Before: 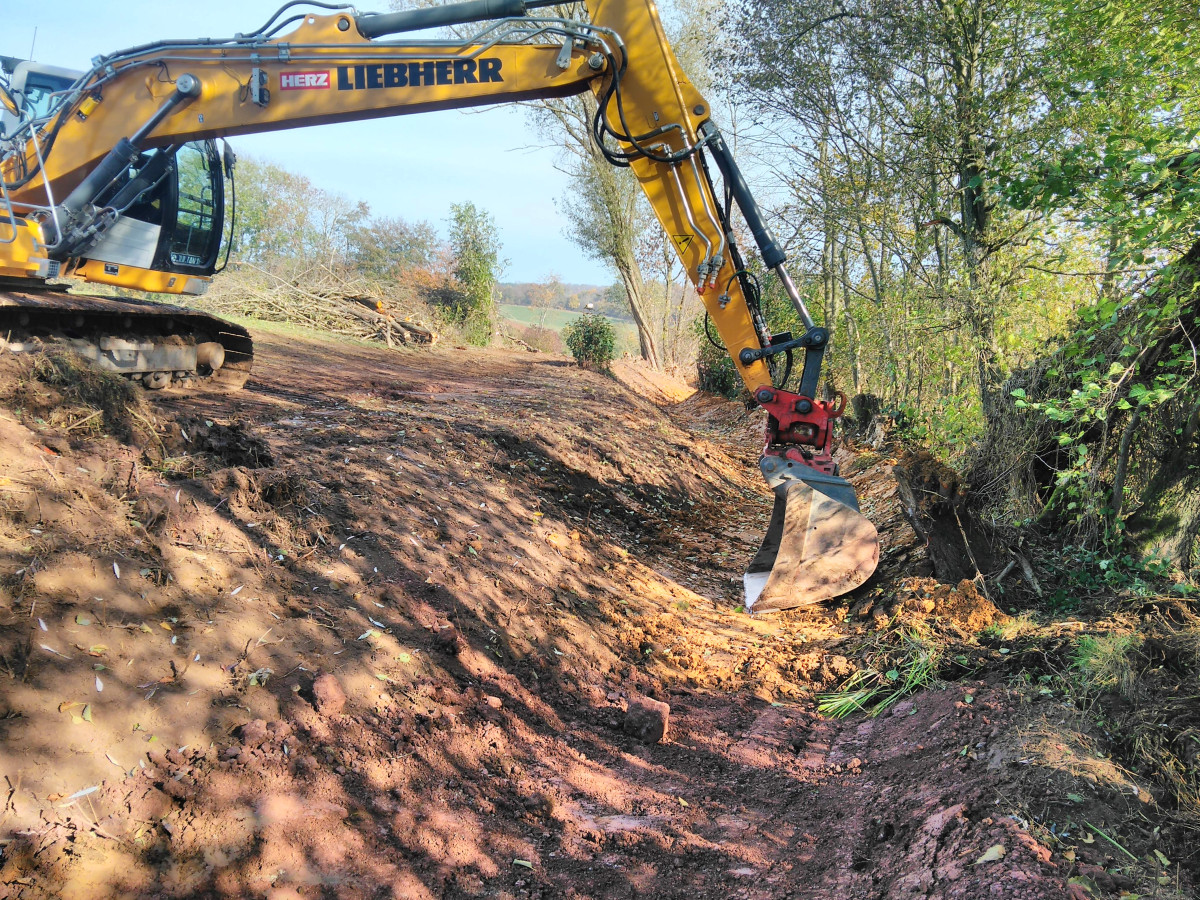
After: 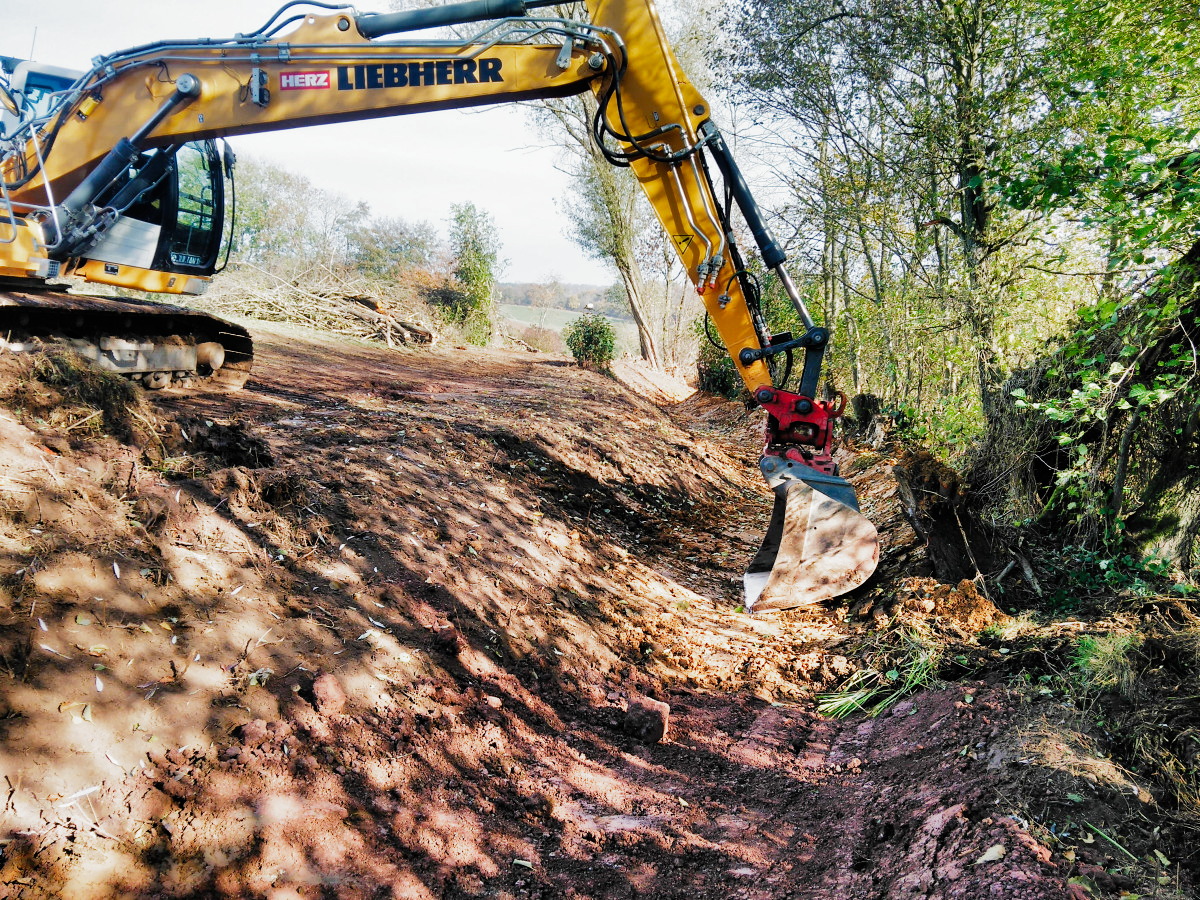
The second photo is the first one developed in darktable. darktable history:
filmic rgb: black relative exposure -6.43 EV, white relative exposure 2.43 EV, threshold 3 EV, hardness 5.27, latitude 0.1%, contrast 1.425, highlights saturation mix 2%, preserve chrominance no, color science v5 (2021), contrast in shadows safe, contrast in highlights safe, enable highlight reconstruction true
